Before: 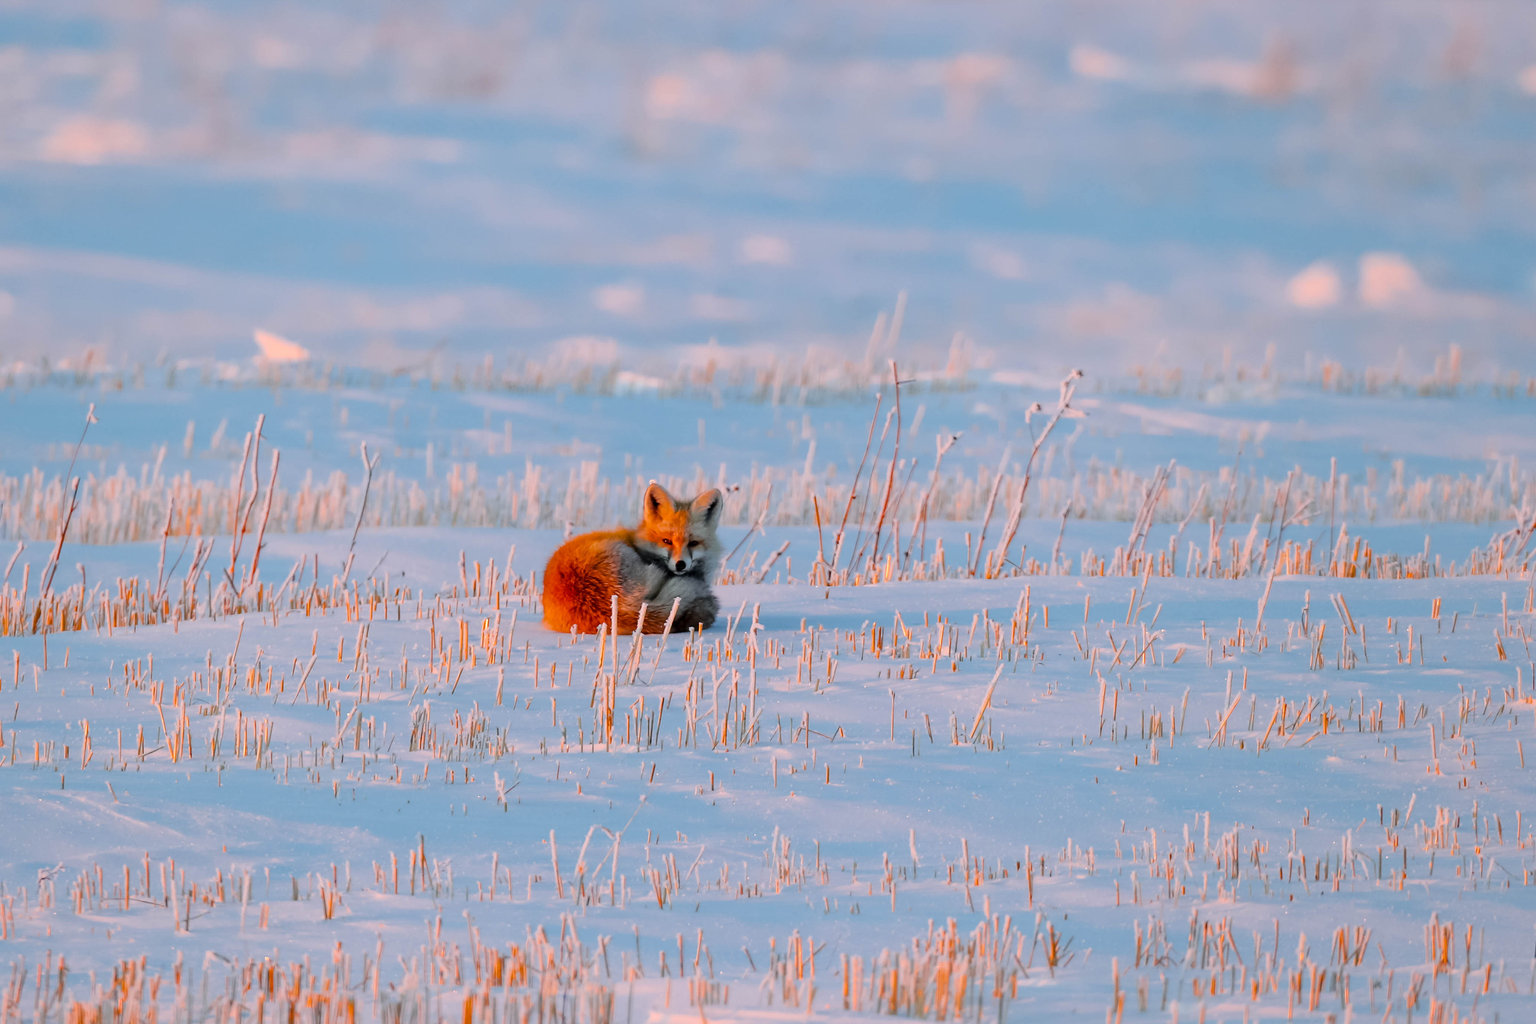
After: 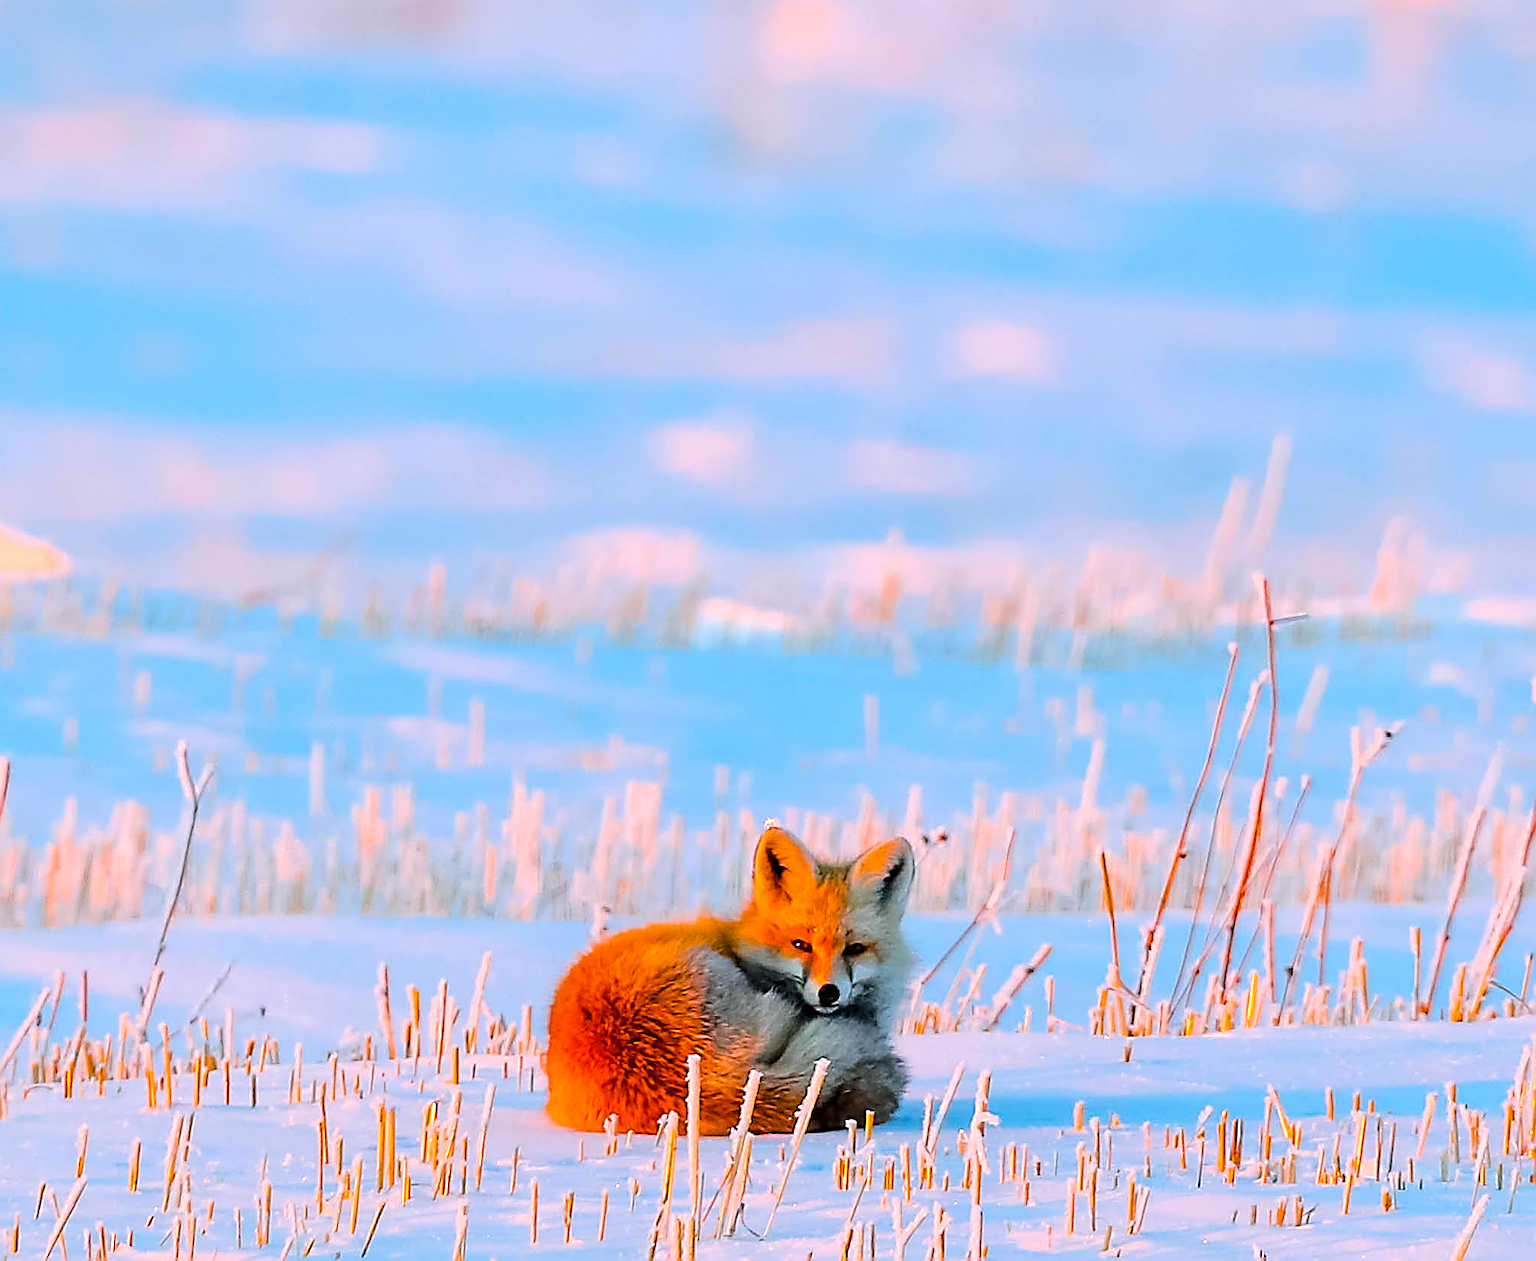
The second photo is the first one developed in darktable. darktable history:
color balance rgb: shadows lift › chroma 2.01%, shadows lift › hue 137.17°, linear chroma grading › global chroma 14.879%, perceptual saturation grading › global saturation 31.19%, perceptual brilliance grading › global brilliance 10.172%, perceptual brilliance grading › shadows 15.368%, global vibrance 20%
crop: left 17.894%, top 7.66%, right 33.088%, bottom 31.974%
contrast brightness saturation: contrast 0.048, brightness 0.066, saturation 0.007
sharpen: amount 1.874
